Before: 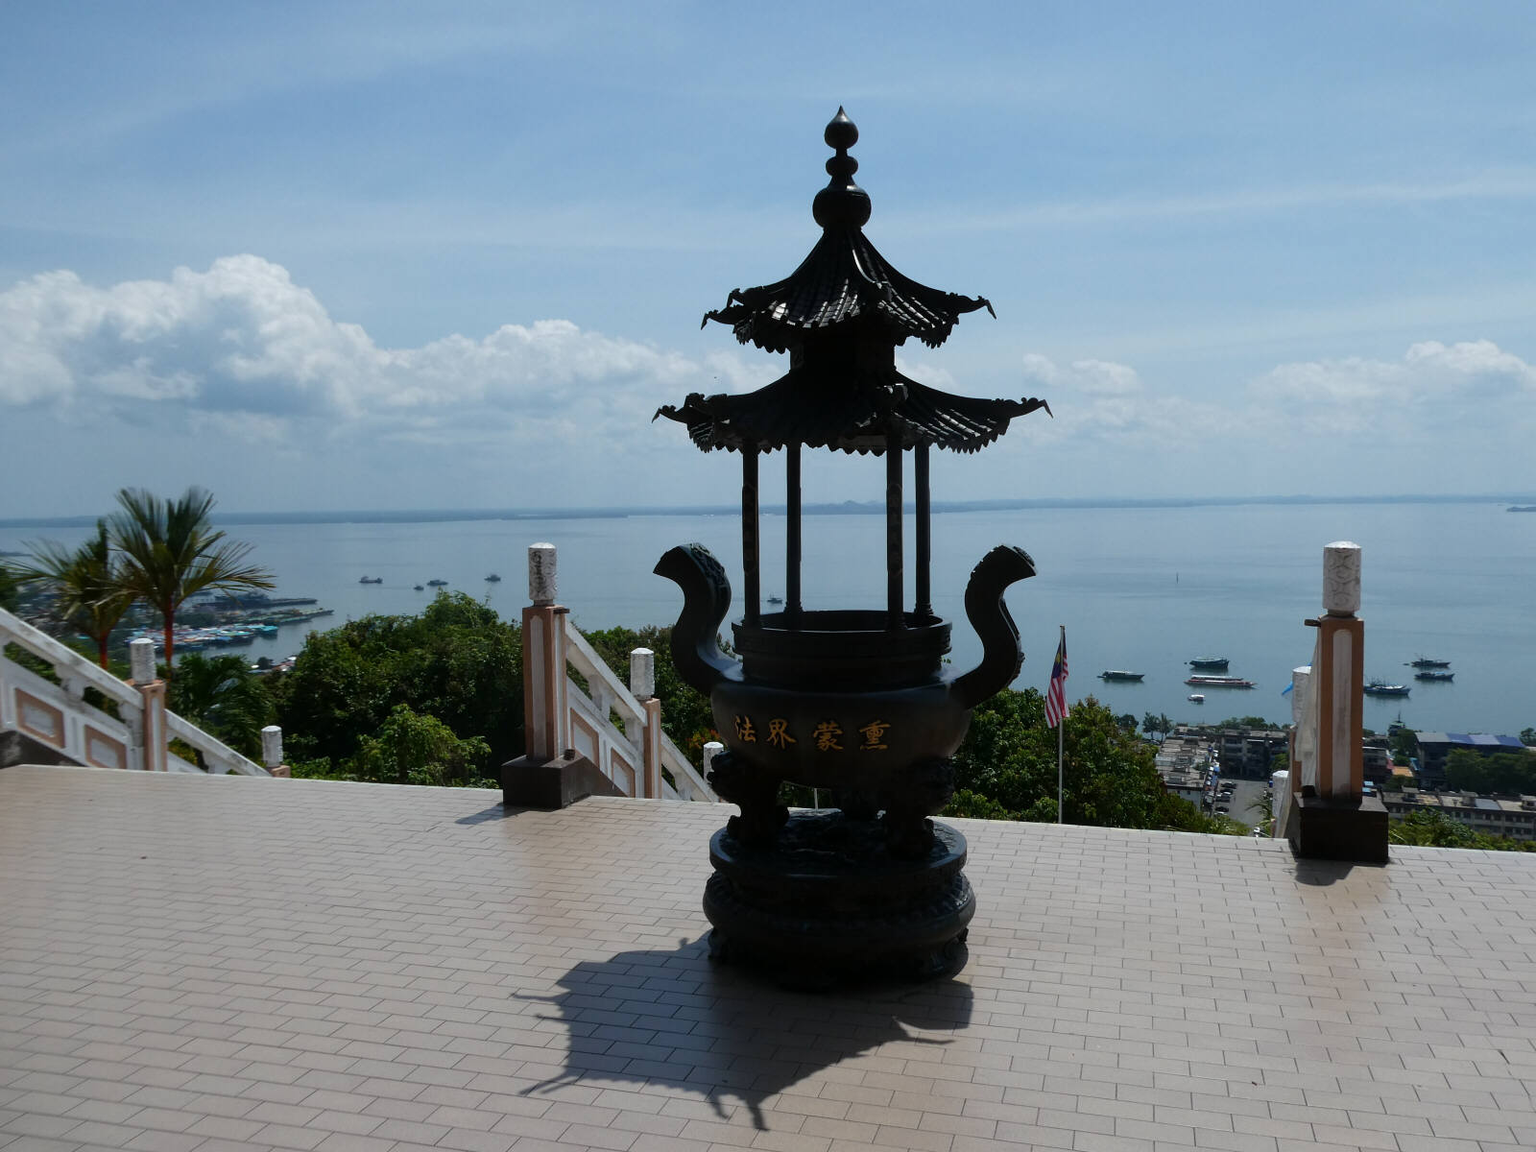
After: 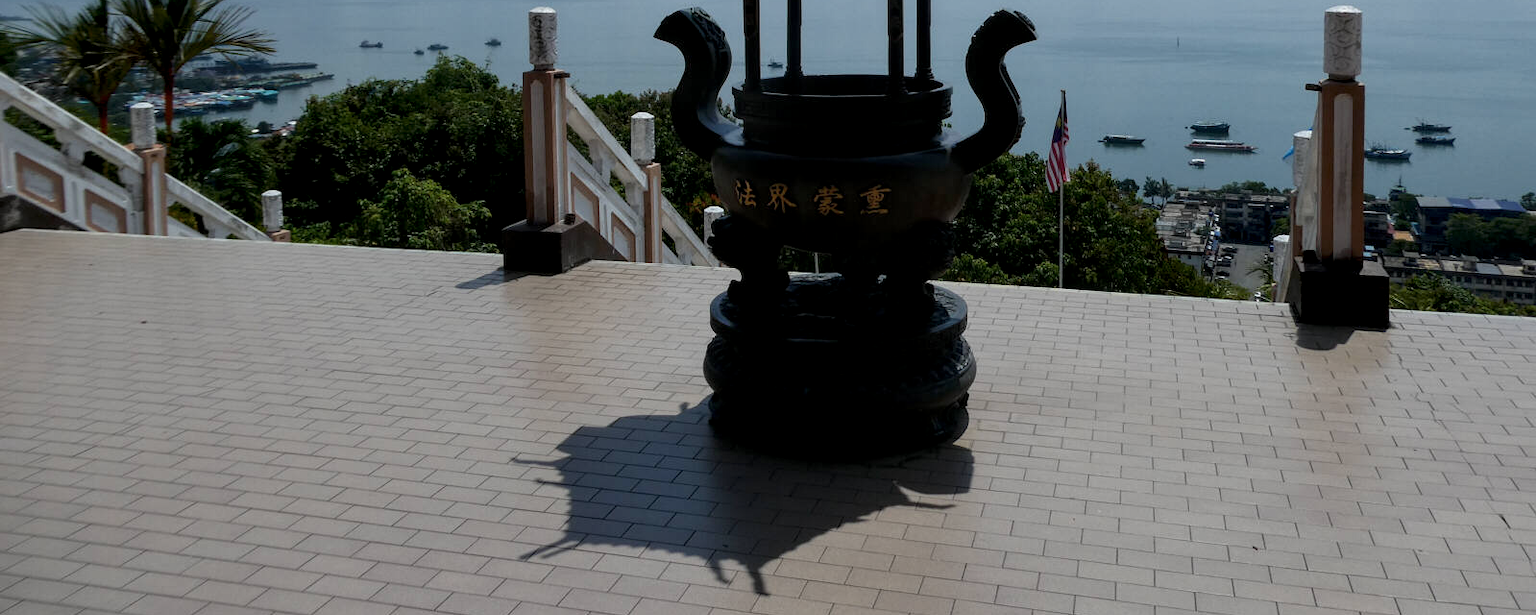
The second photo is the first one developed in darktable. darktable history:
crop and rotate: top 46.511%, right 0.024%
exposure: exposure -0.257 EV, compensate highlight preservation false
local contrast: highlights 88%, shadows 82%
